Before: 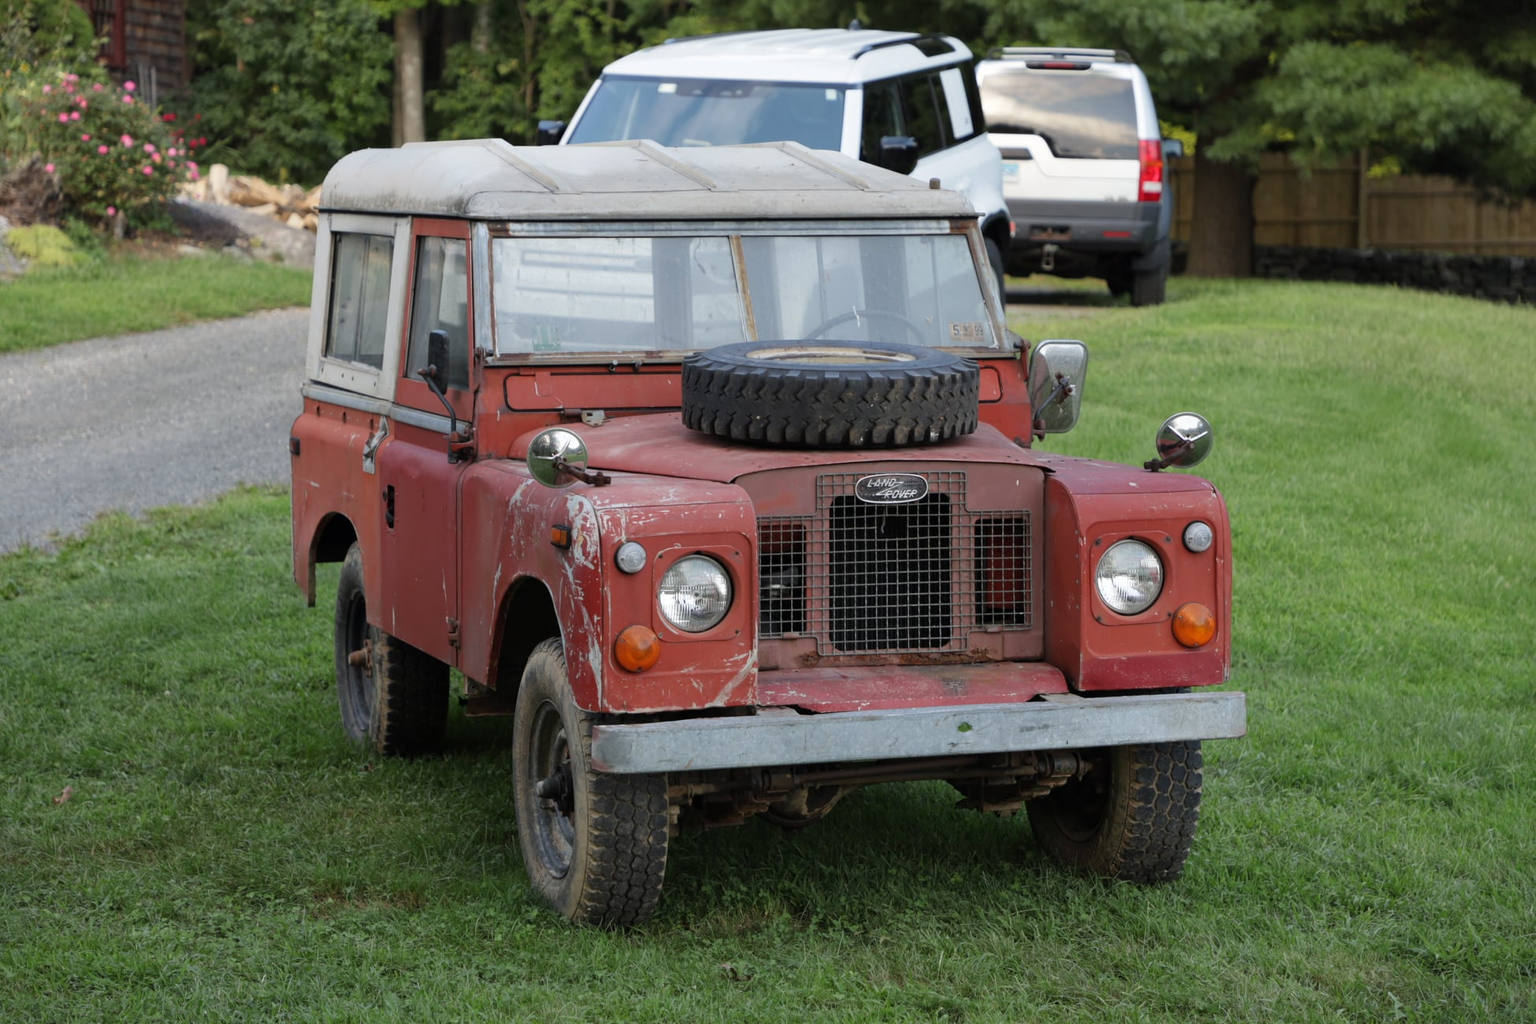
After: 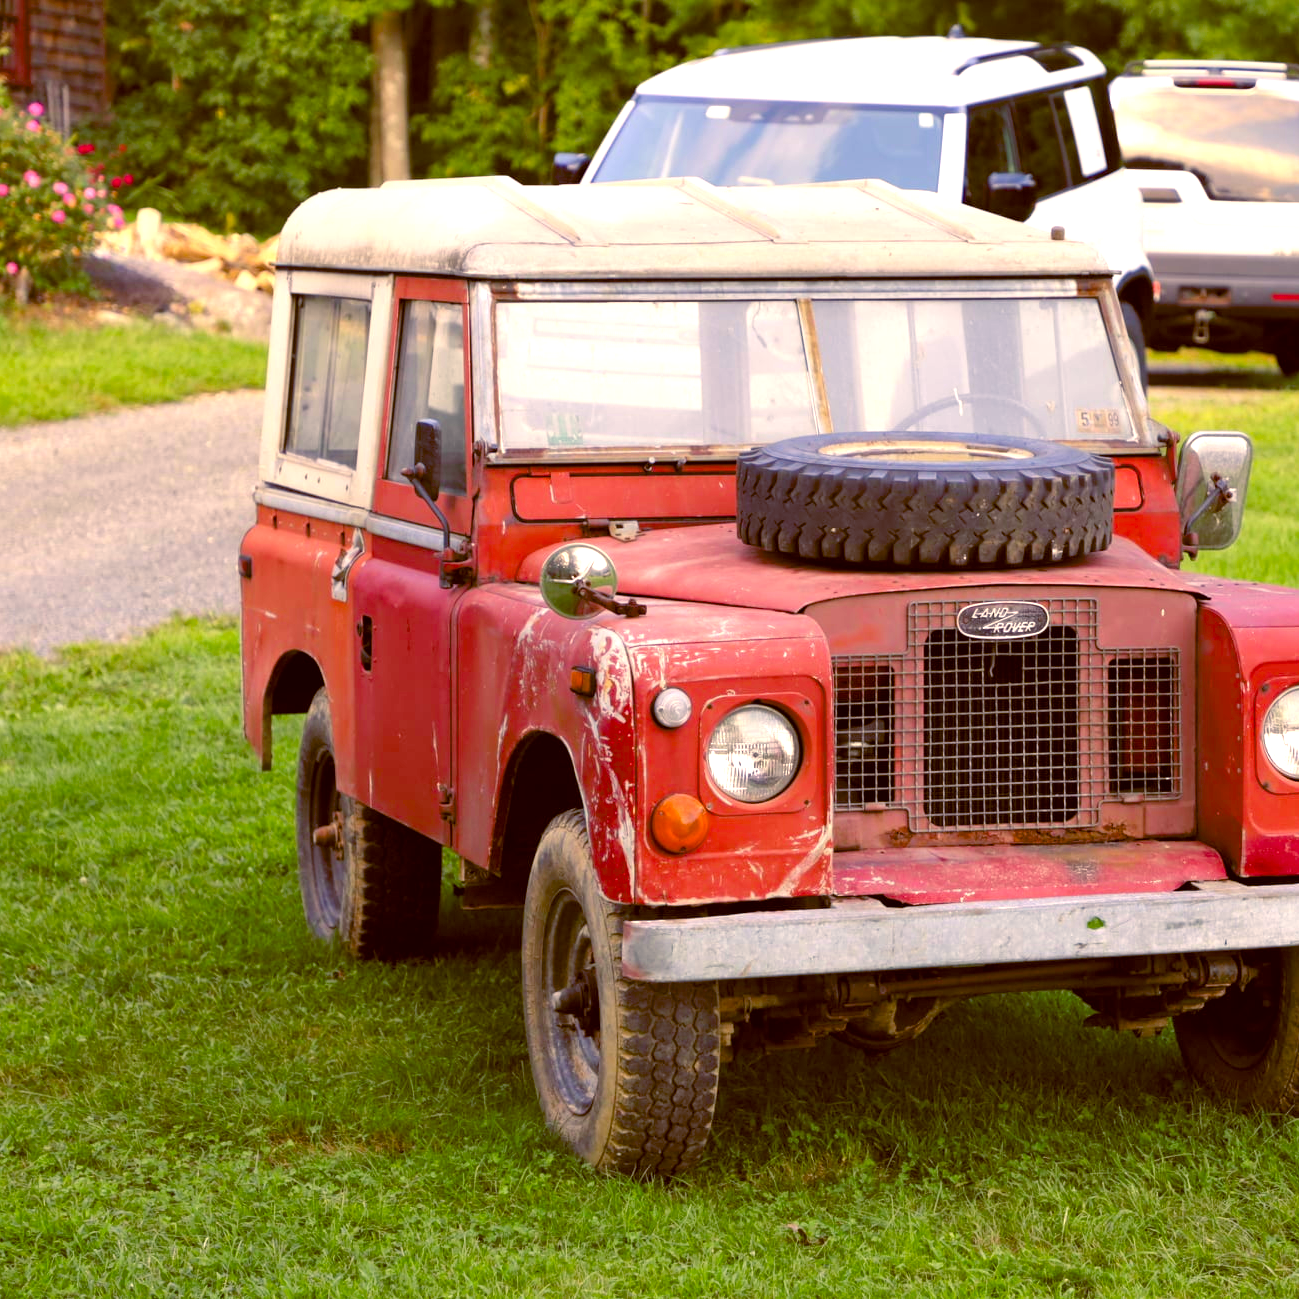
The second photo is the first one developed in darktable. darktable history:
crop and rotate: left 6.617%, right 26.717%
exposure: black level correction 0, exposure 0.95 EV, compensate exposure bias true, compensate highlight preservation false
color correction: highlights a* 15, highlights b* 31.55
white balance: red 0.974, blue 1.044
color balance: lift [1, 1.015, 1.004, 0.985], gamma [1, 0.958, 0.971, 1.042], gain [1, 0.956, 0.977, 1.044]
color balance rgb: perceptual saturation grading › global saturation 20%, perceptual saturation grading › highlights -25%, perceptual saturation grading › shadows 25%, global vibrance 50%
